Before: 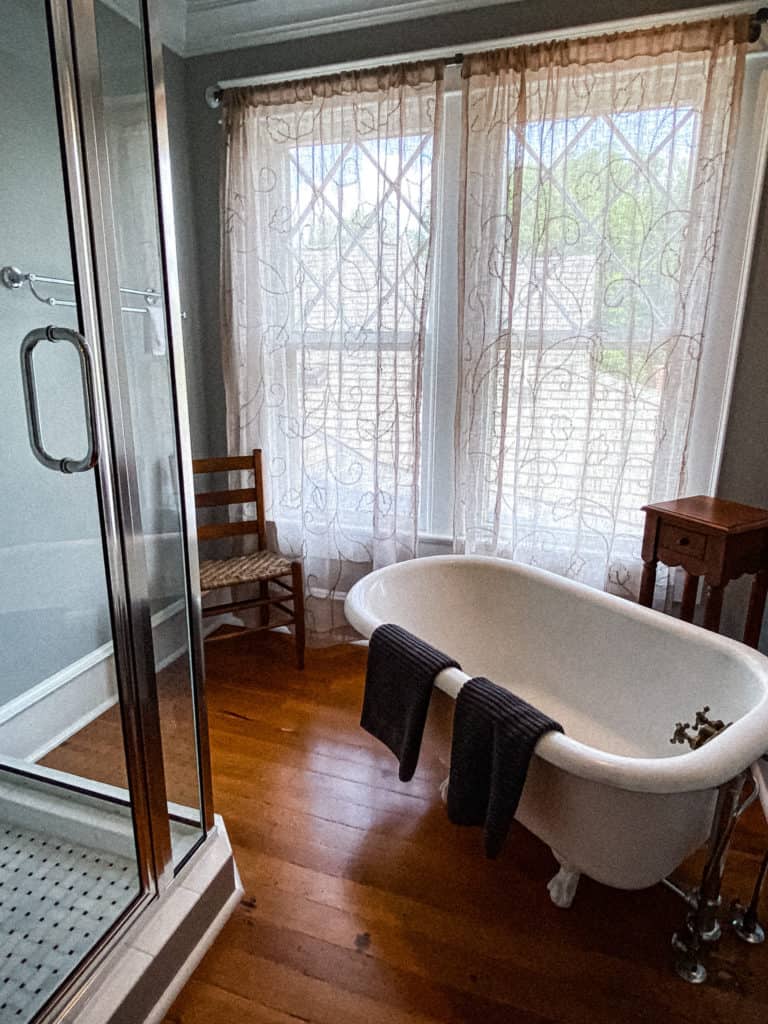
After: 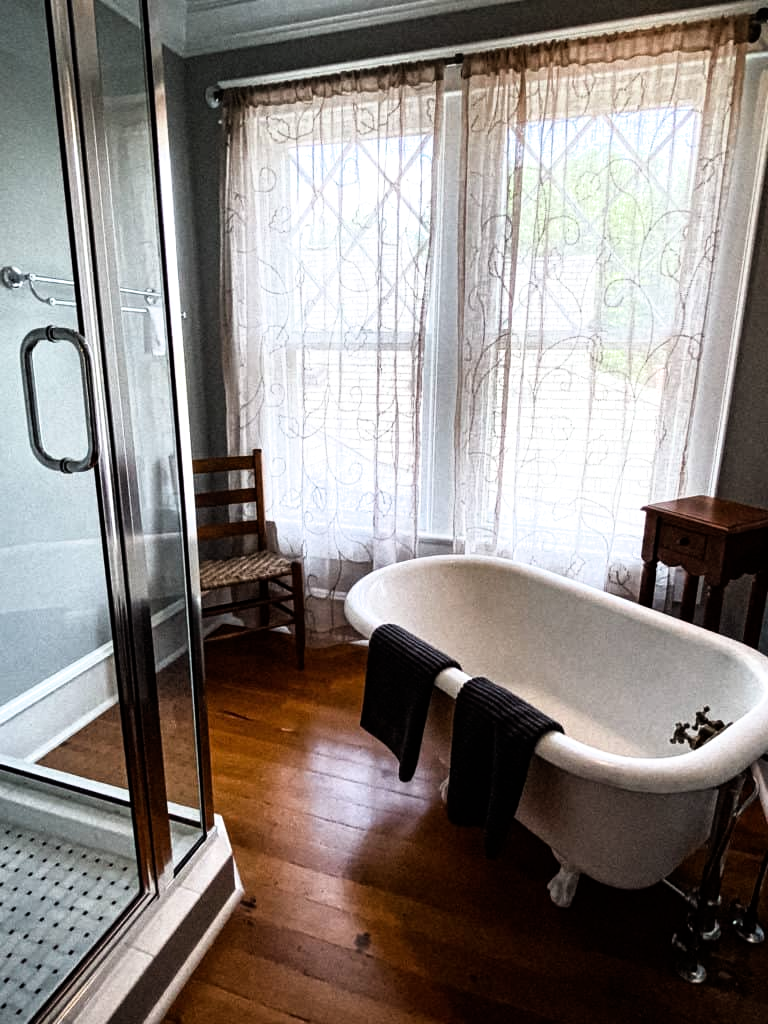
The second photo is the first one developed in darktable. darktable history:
filmic rgb: black relative exposure -7.97 EV, white relative exposure 2.19 EV, threshold 5.99 EV, hardness 6.92, iterations of high-quality reconstruction 0, enable highlight reconstruction true
